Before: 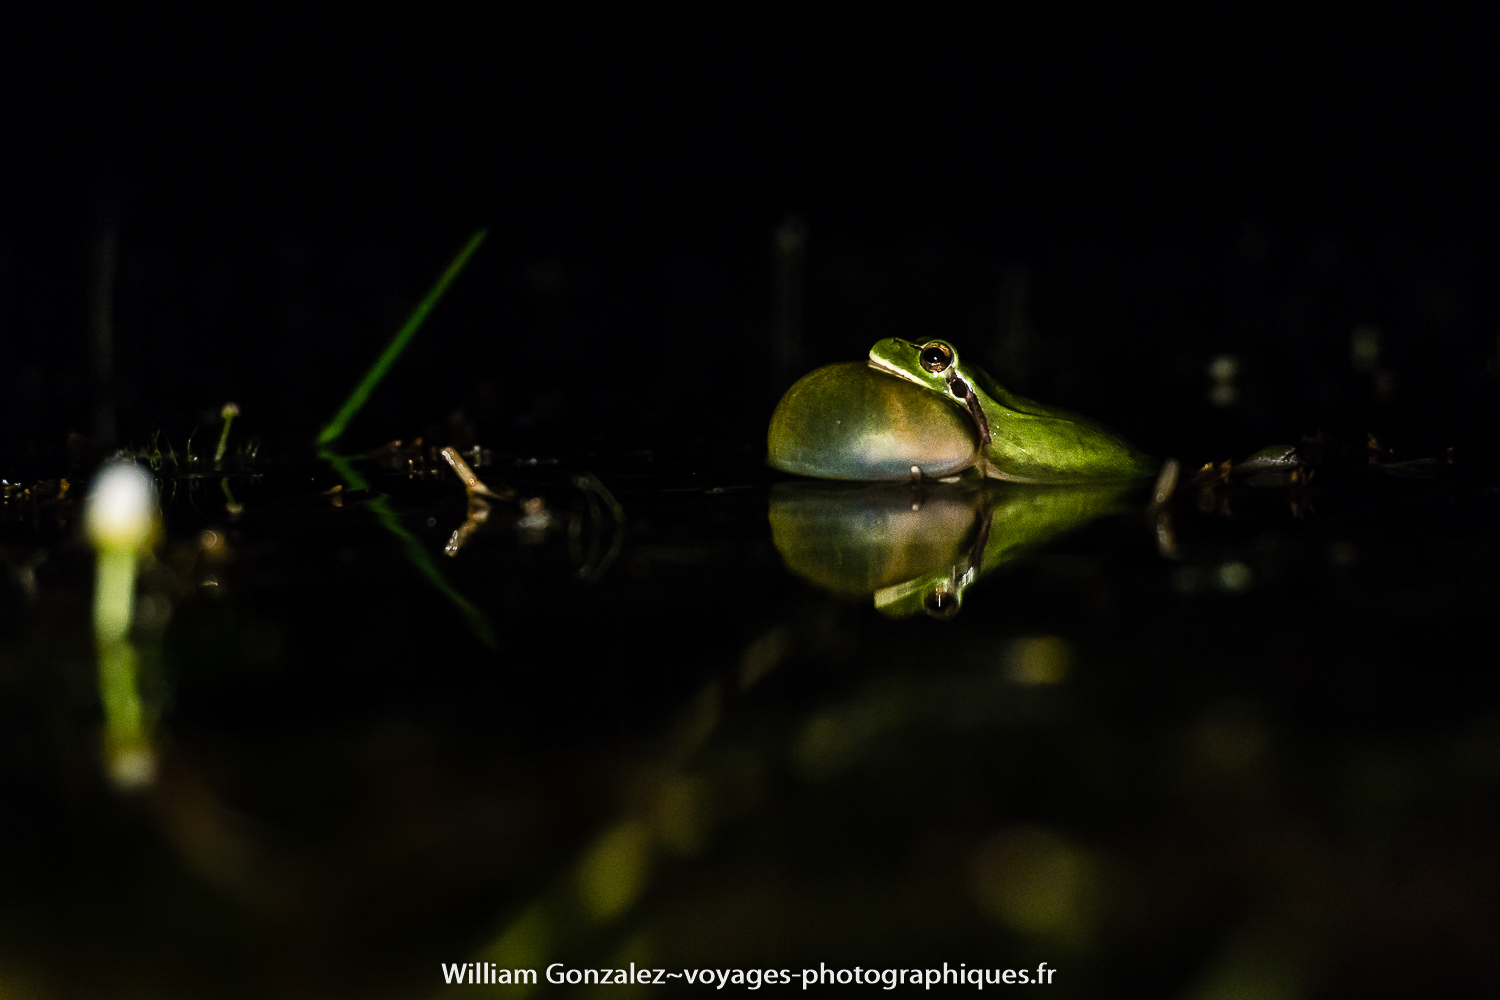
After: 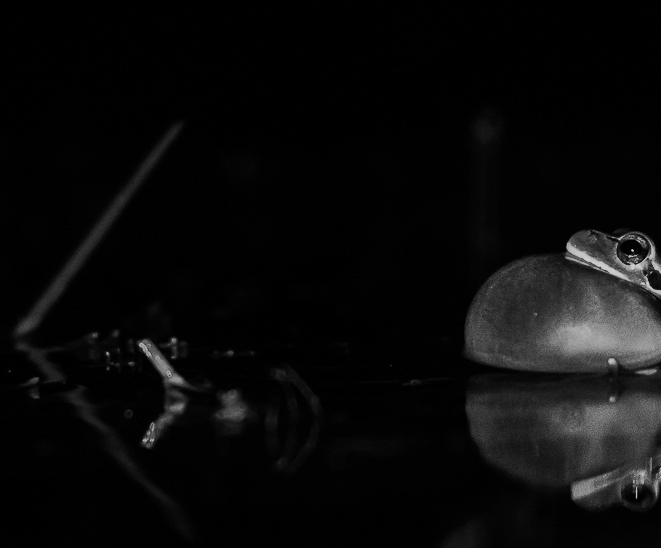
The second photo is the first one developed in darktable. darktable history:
crop: left 20.248%, top 10.86%, right 35.675%, bottom 34.321%
monochrome: a 79.32, b 81.83, size 1.1
